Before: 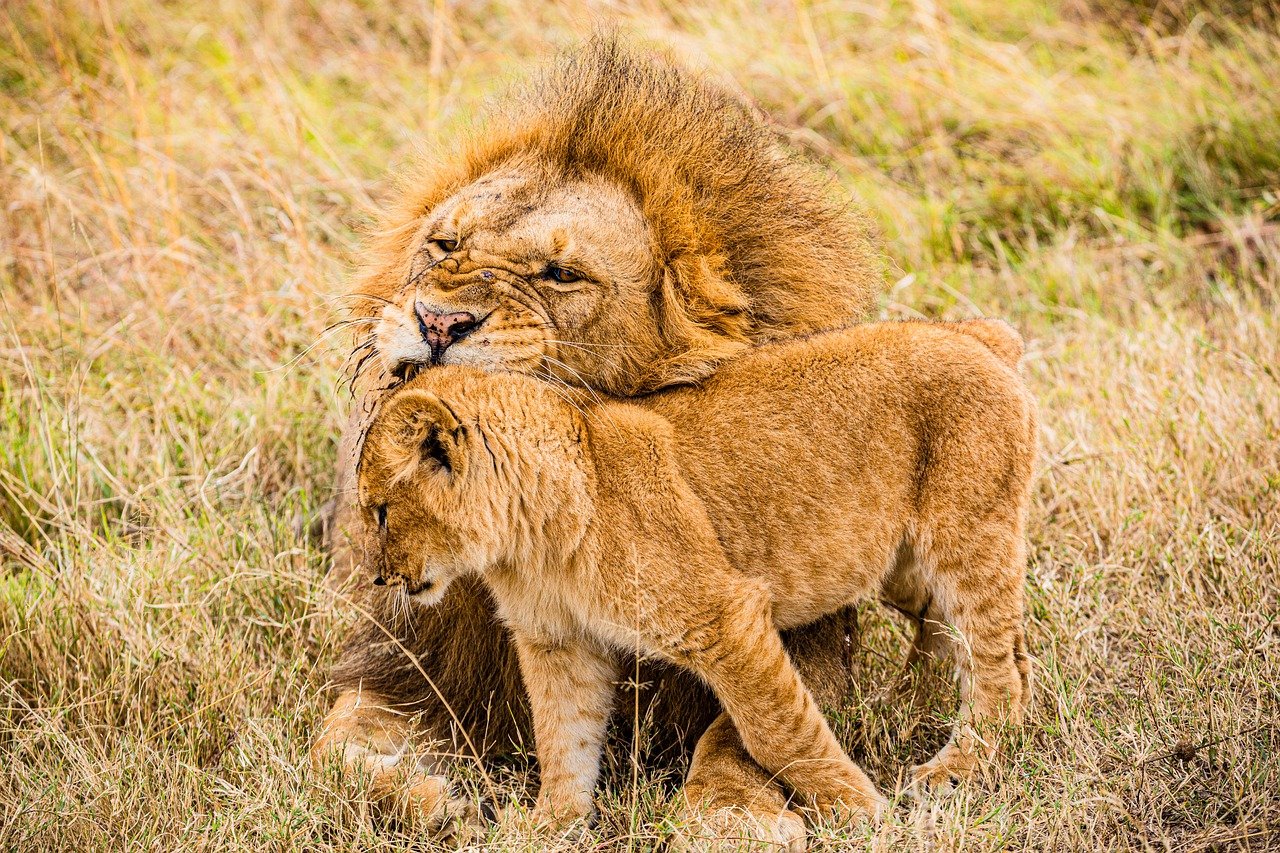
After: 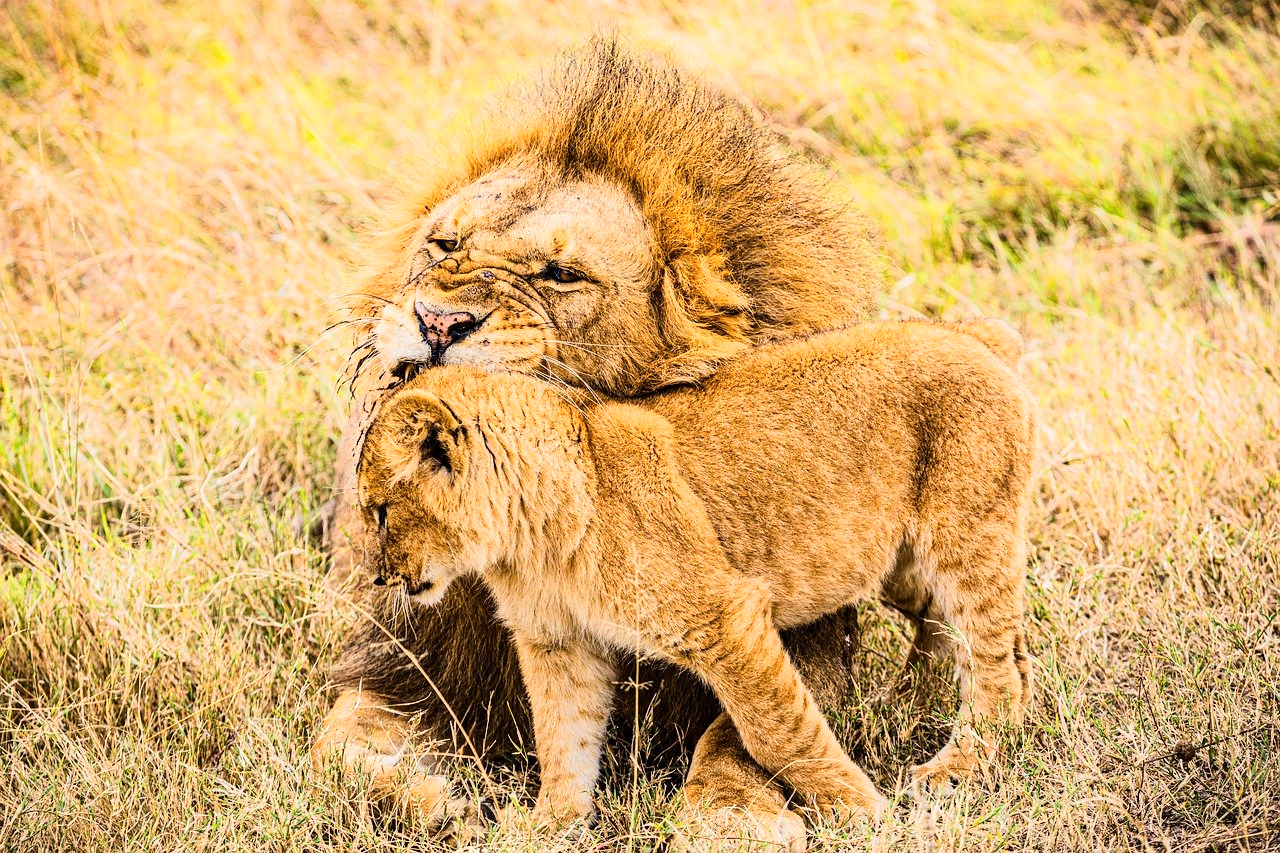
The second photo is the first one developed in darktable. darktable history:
tone curve: curves: ch0 [(0, 0) (0.003, 0.002) (0.011, 0.009) (0.025, 0.019) (0.044, 0.031) (0.069, 0.04) (0.1, 0.059) (0.136, 0.092) (0.177, 0.134) (0.224, 0.192) (0.277, 0.262) (0.335, 0.348) (0.399, 0.446) (0.468, 0.554) (0.543, 0.646) (0.623, 0.731) (0.709, 0.807) (0.801, 0.867) (0.898, 0.931) (1, 1)]
